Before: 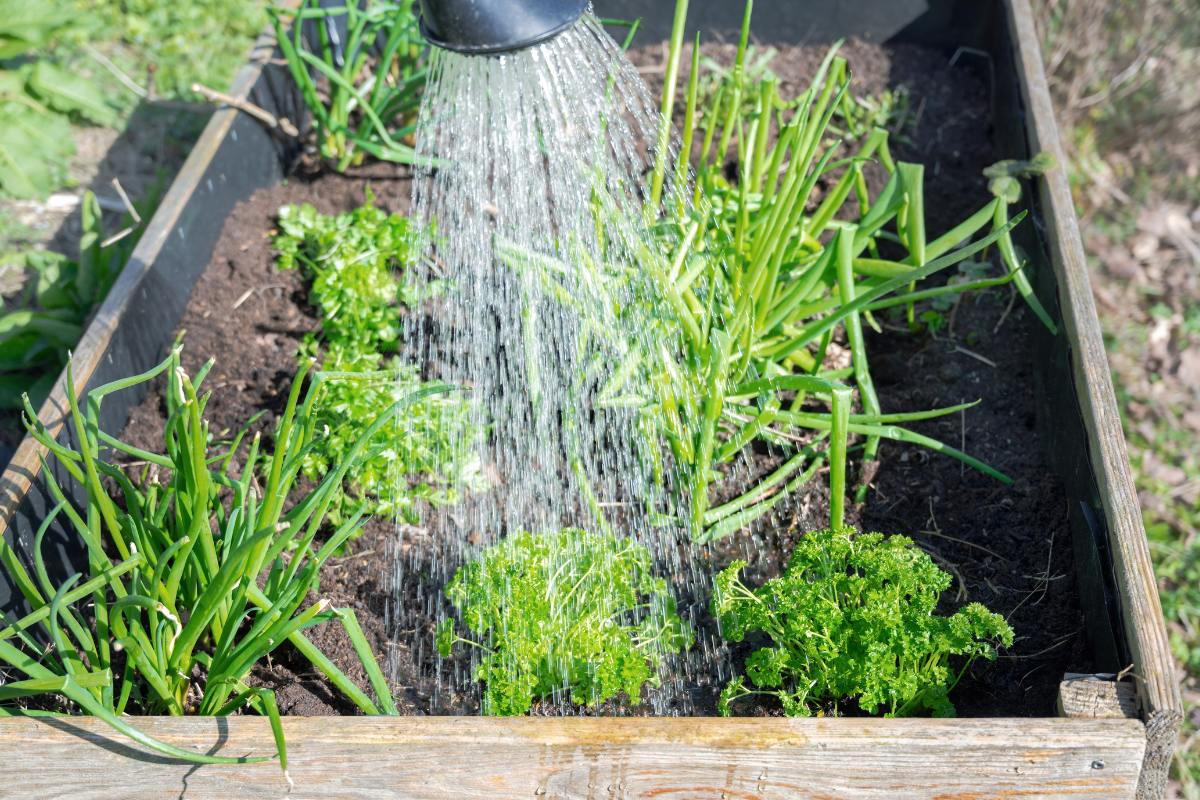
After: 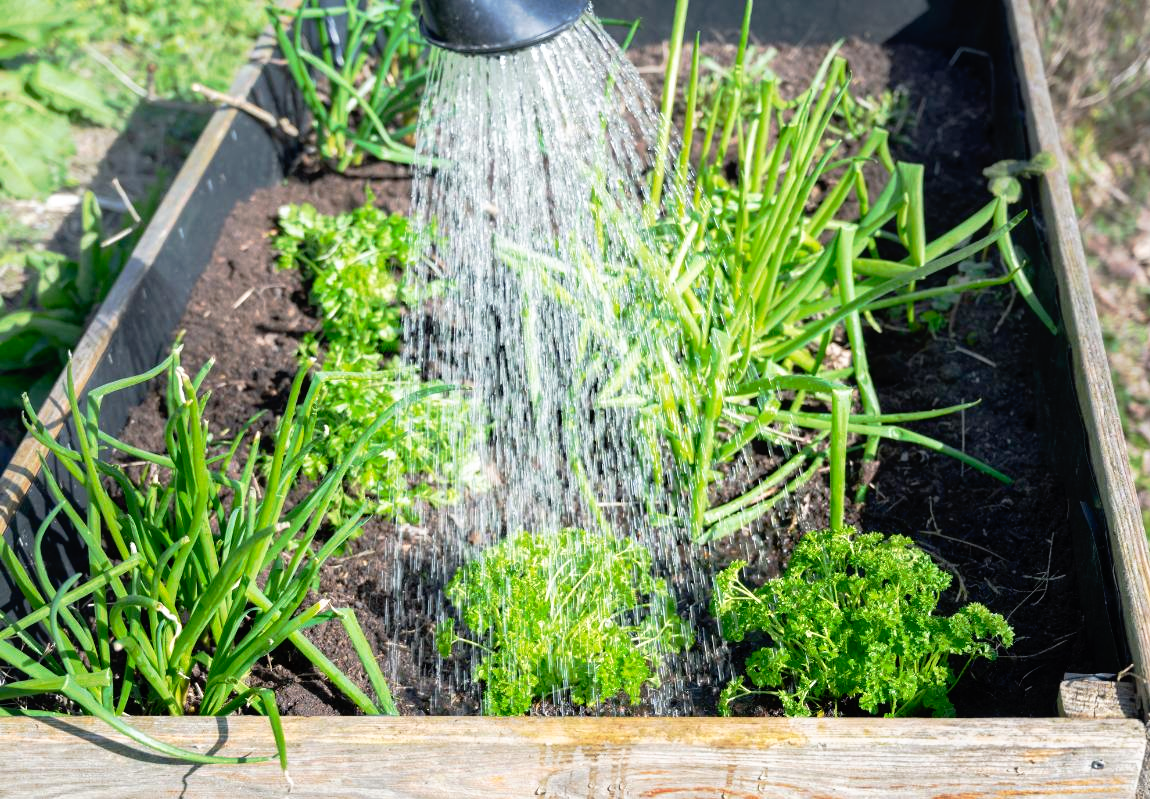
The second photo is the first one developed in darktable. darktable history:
tone curve: curves: ch0 [(0, 0) (0.003, 0.005) (0.011, 0.008) (0.025, 0.014) (0.044, 0.021) (0.069, 0.027) (0.1, 0.041) (0.136, 0.083) (0.177, 0.138) (0.224, 0.197) (0.277, 0.259) (0.335, 0.331) (0.399, 0.399) (0.468, 0.476) (0.543, 0.547) (0.623, 0.635) (0.709, 0.753) (0.801, 0.847) (0.898, 0.94) (1, 1)], preserve colors none
crop: right 4.126%, bottom 0.031%
